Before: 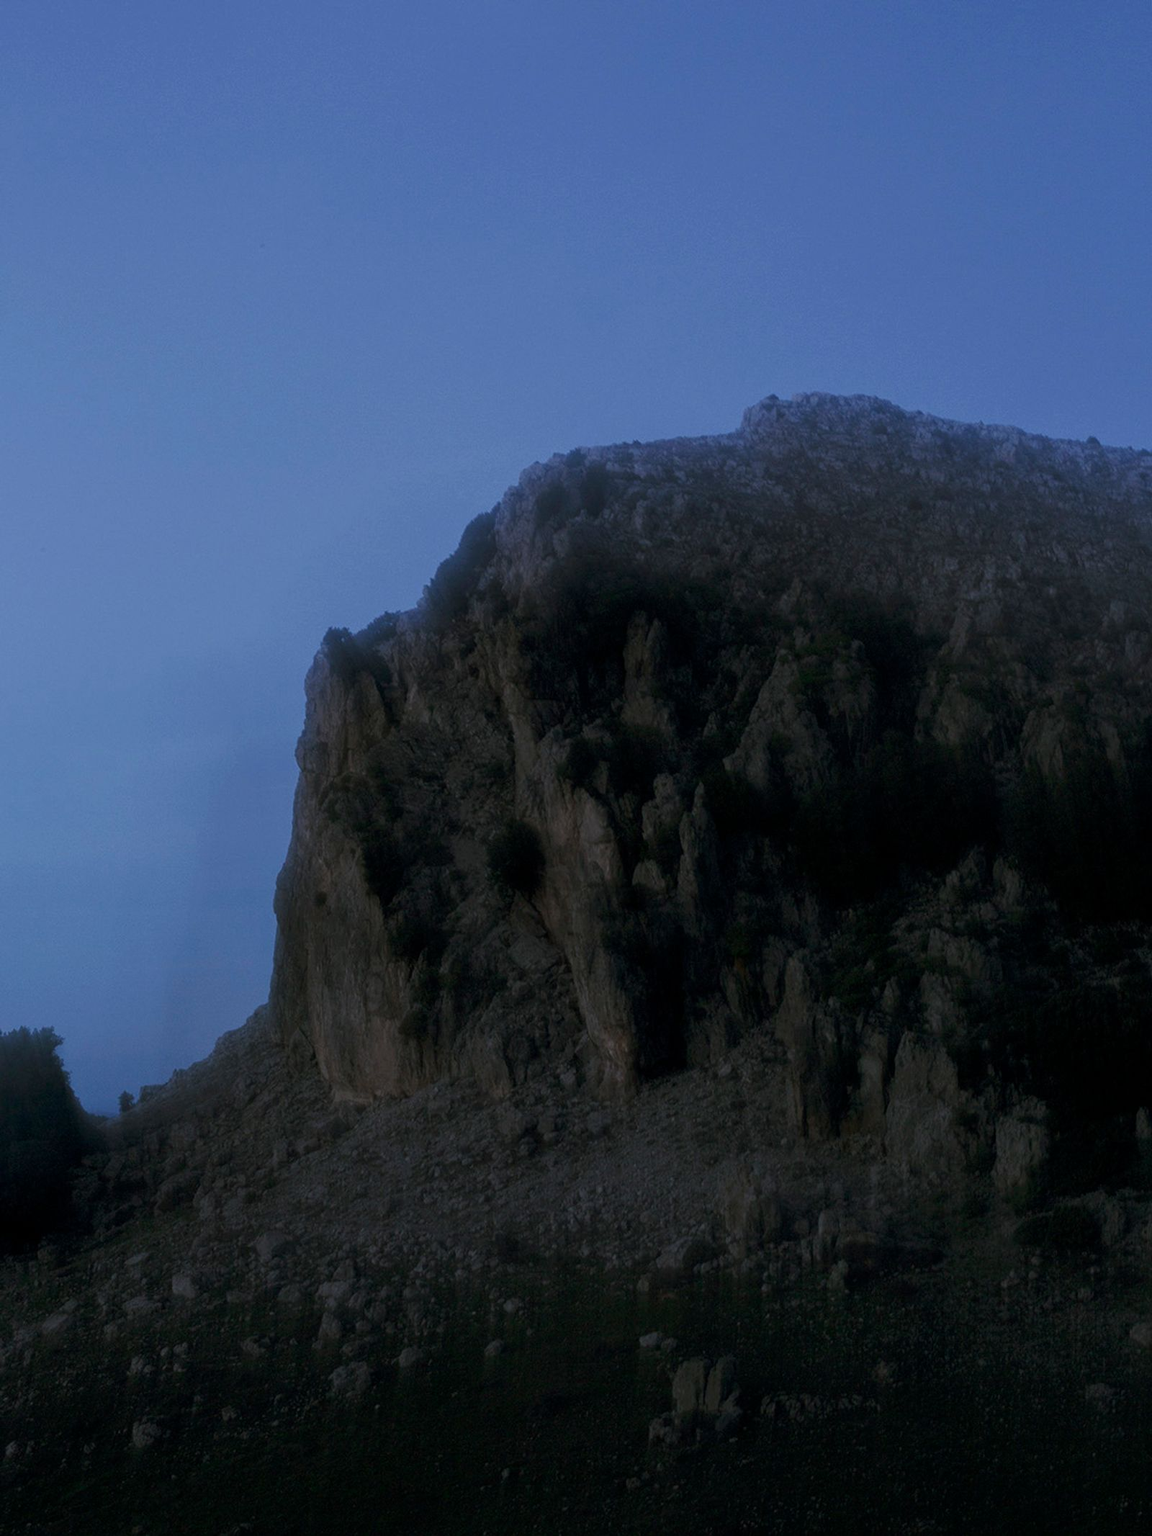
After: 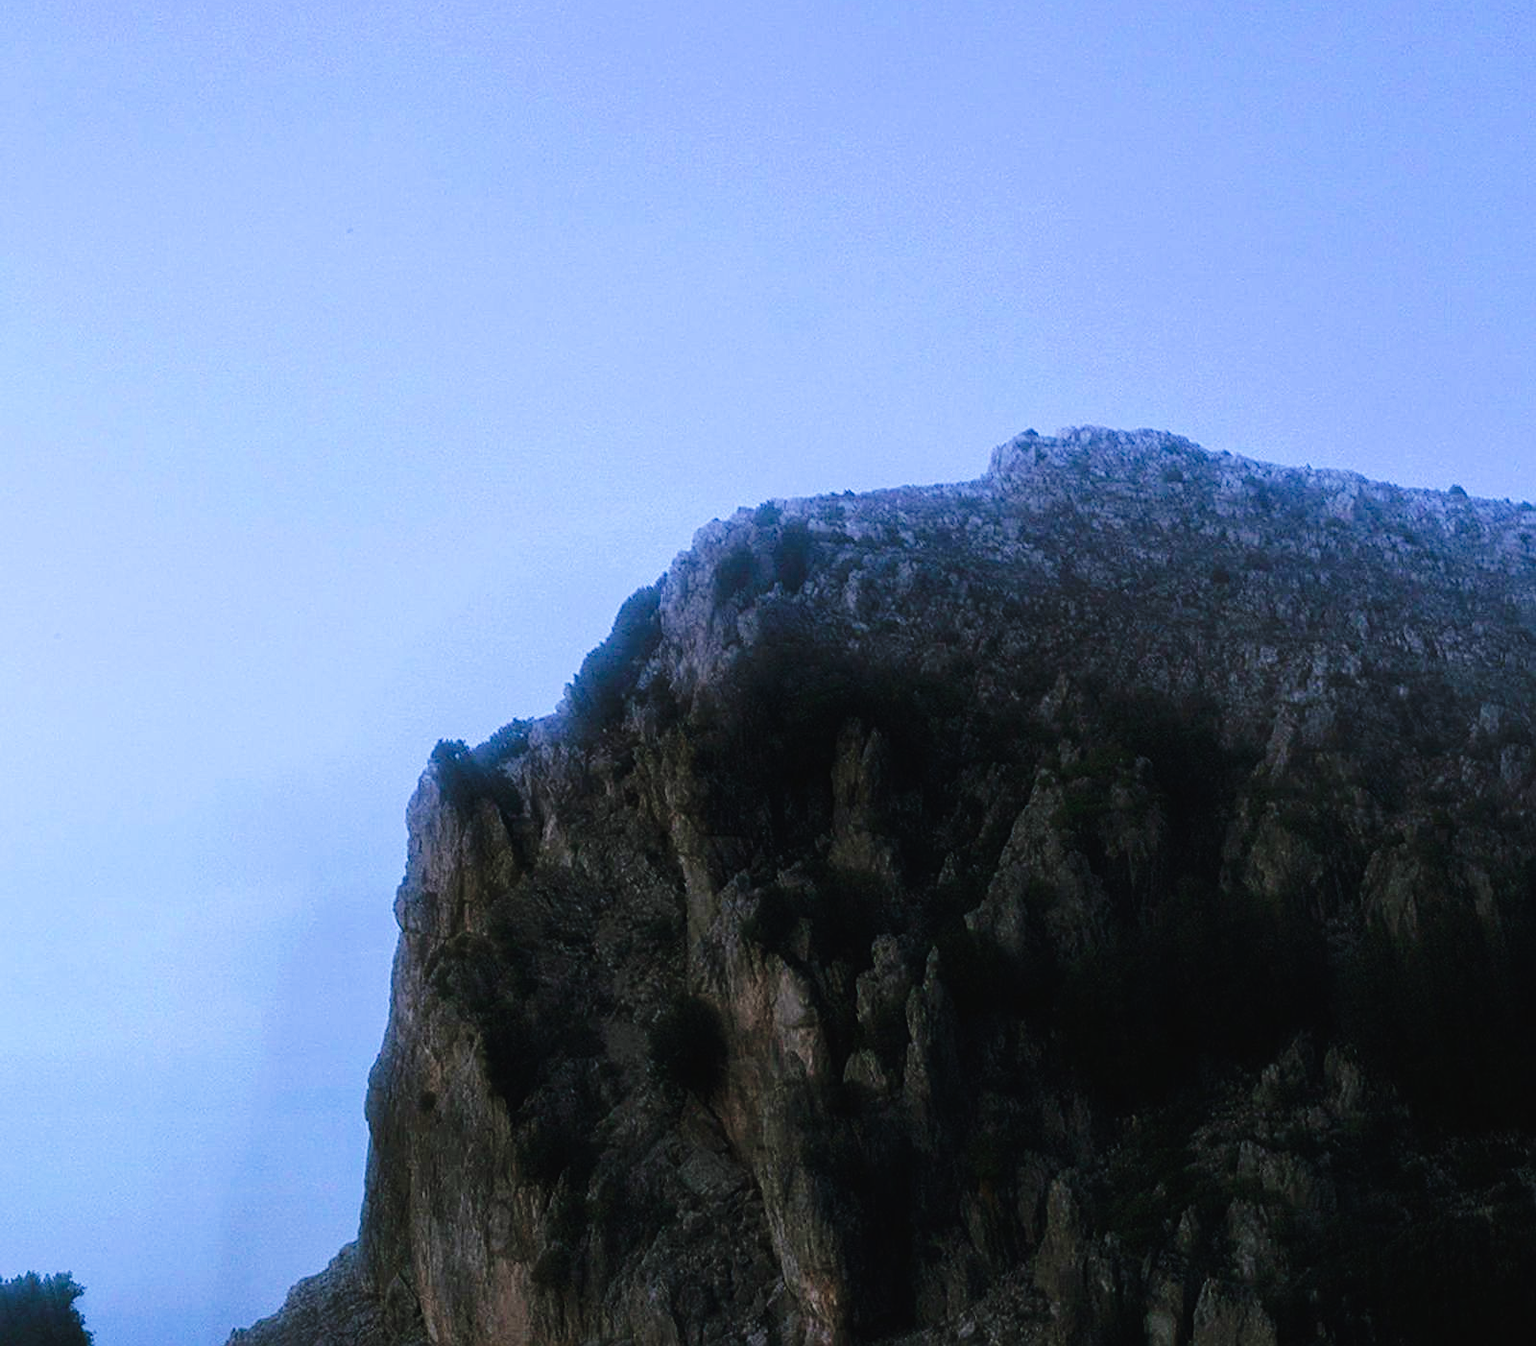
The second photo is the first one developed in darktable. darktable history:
sharpen: on, module defaults
crop and rotate: top 4.779%, bottom 29.444%
exposure: black level correction 0, exposure 1.199 EV, compensate exposure bias true, compensate highlight preservation false
tone curve: curves: ch0 [(0, 0.023) (0.132, 0.075) (0.251, 0.186) (0.441, 0.476) (0.662, 0.757) (0.849, 0.927) (1, 0.99)]; ch1 [(0, 0) (0.447, 0.411) (0.483, 0.469) (0.498, 0.496) (0.518, 0.514) (0.561, 0.59) (0.606, 0.659) (0.657, 0.725) (0.869, 0.916) (1, 1)]; ch2 [(0, 0) (0.307, 0.315) (0.425, 0.438) (0.483, 0.477) (0.503, 0.503) (0.526, 0.553) (0.552, 0.601) (0.615, 0.669) (0.703, 0.797) (0.985, 0.966)], preserve colors none
color calibration: illuminant same as pipeline (D50), adaptation XYZ, x 0.346, y 0.358, temperature 5006.65 K
